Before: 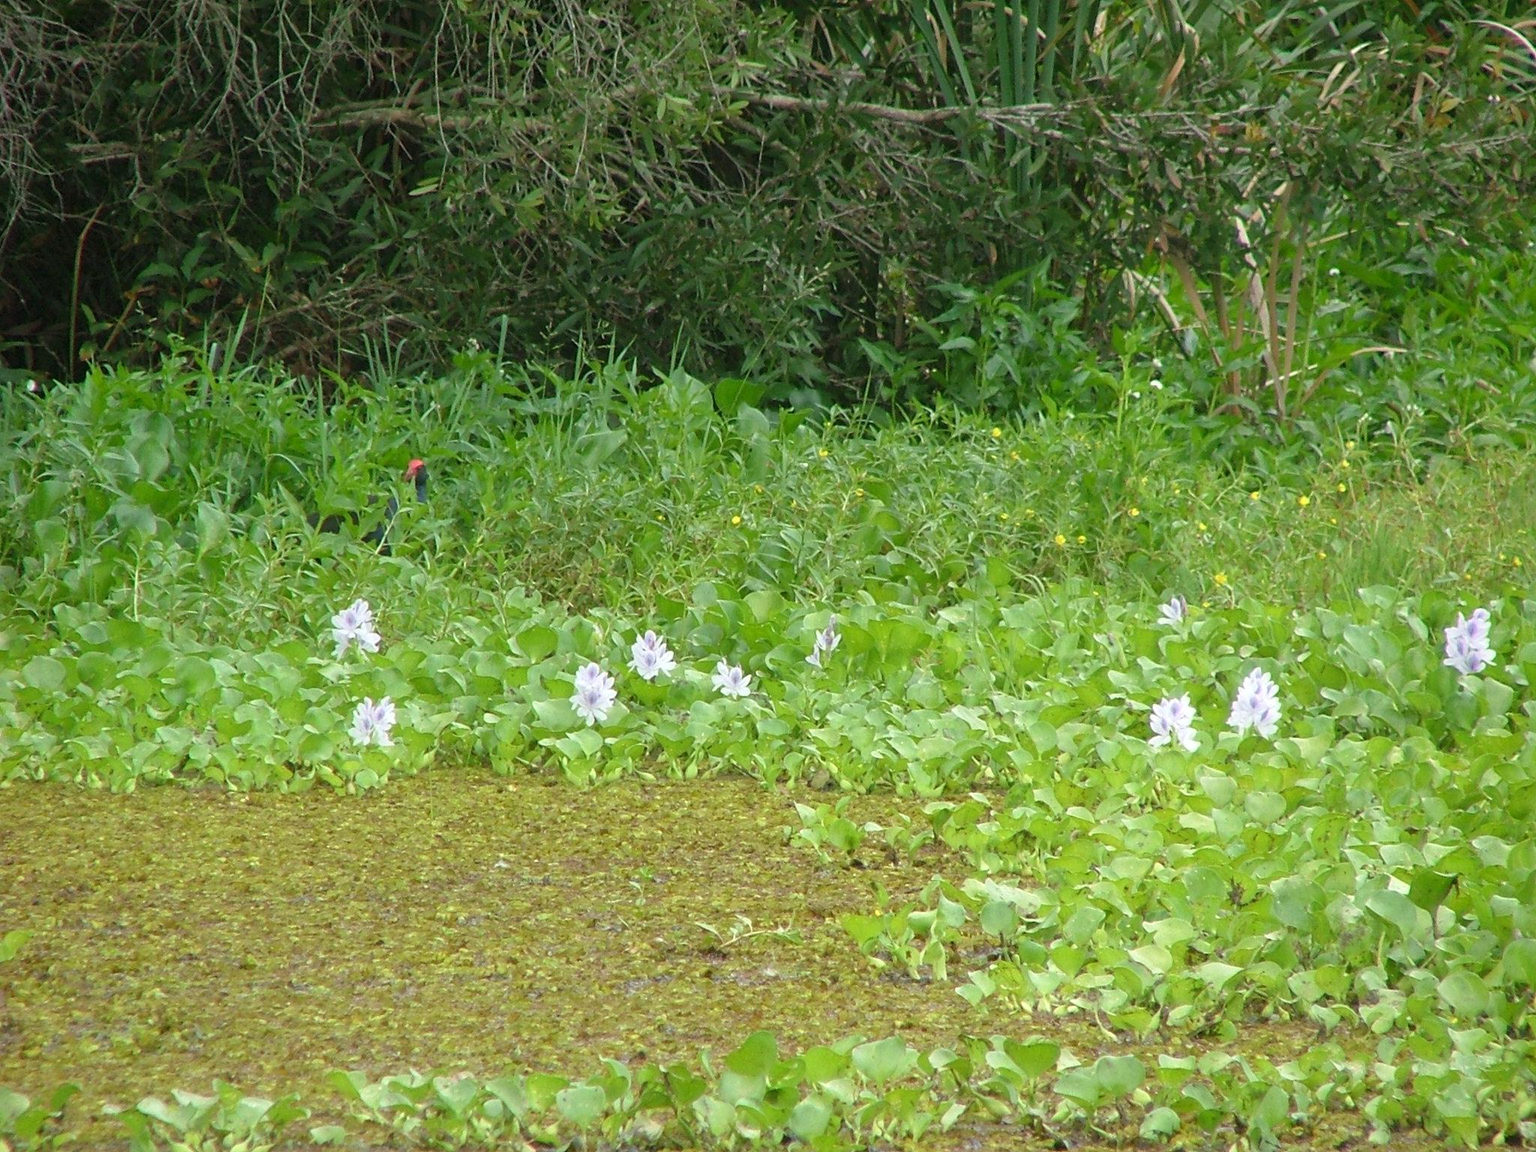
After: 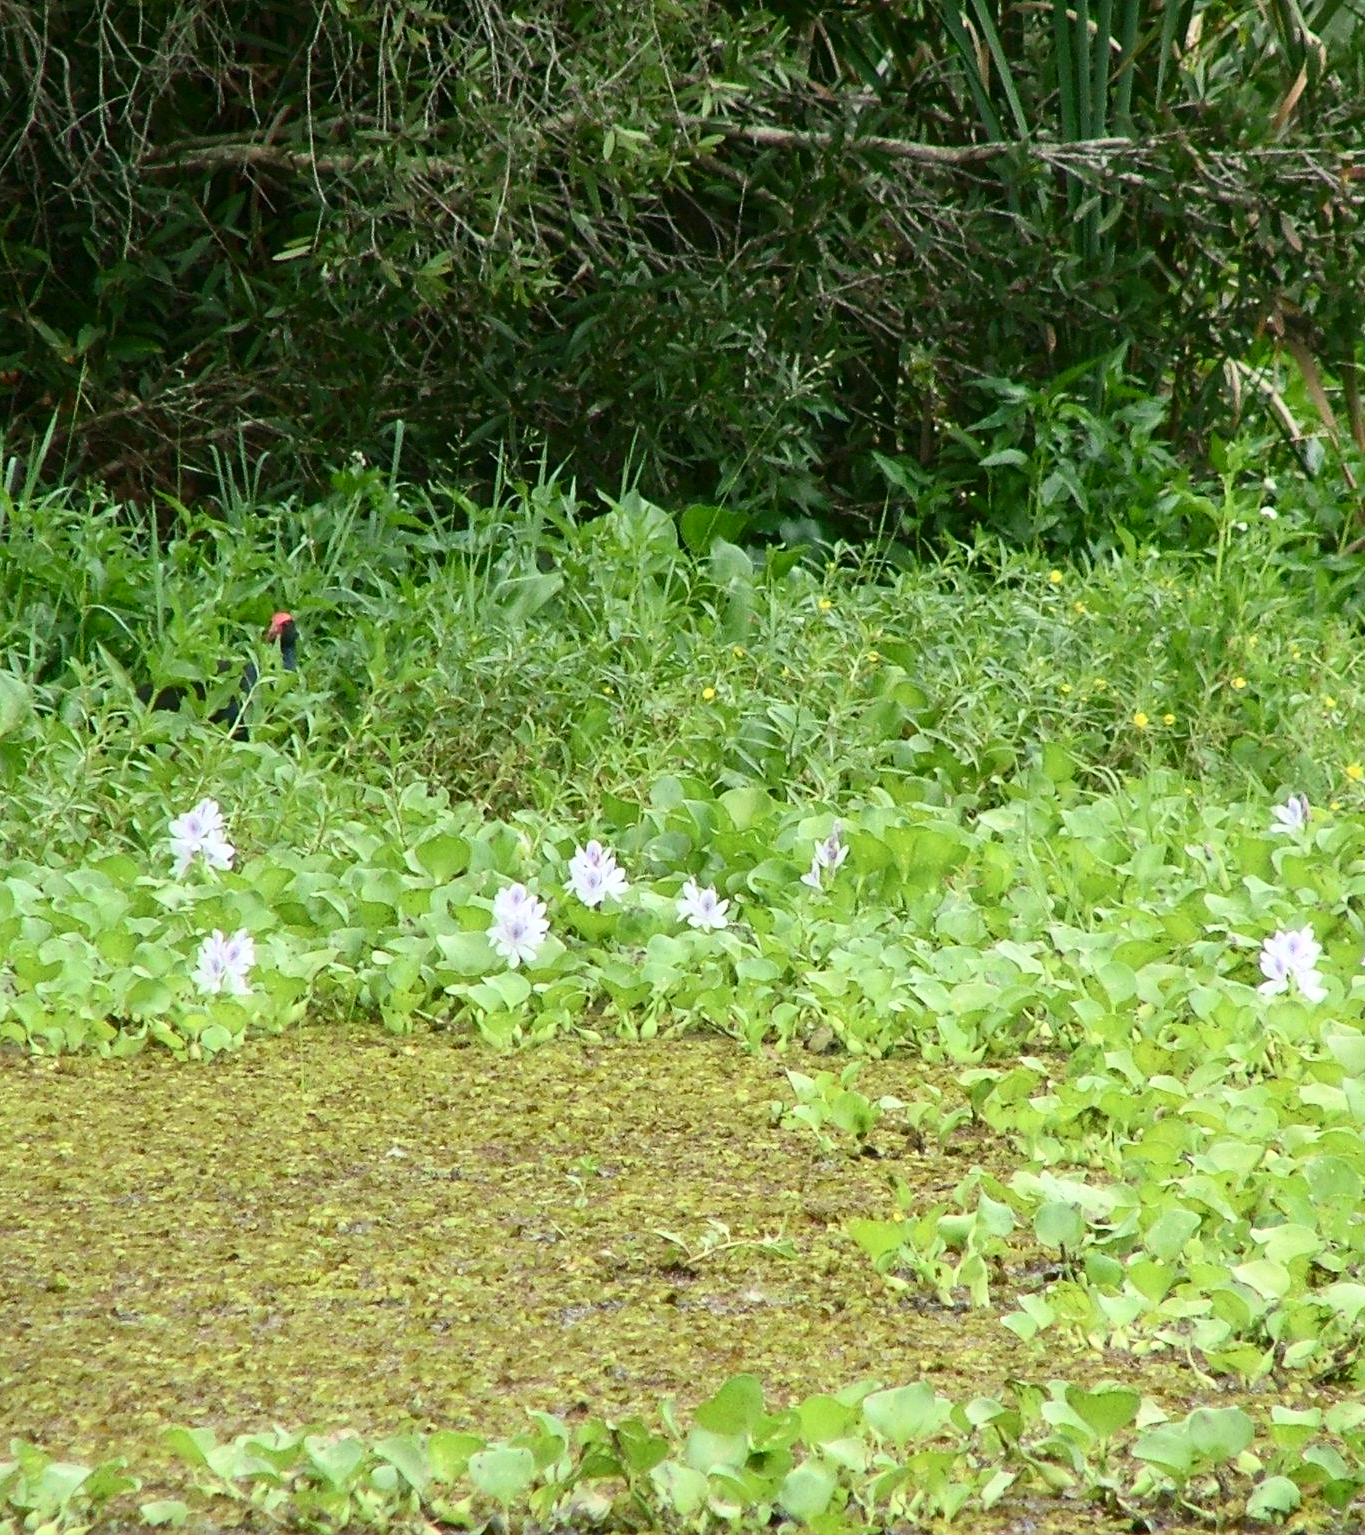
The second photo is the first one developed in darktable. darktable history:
crop and rotate: left 13.342%, right 19.991%
contrast brightness saturation: contrast 0.28
